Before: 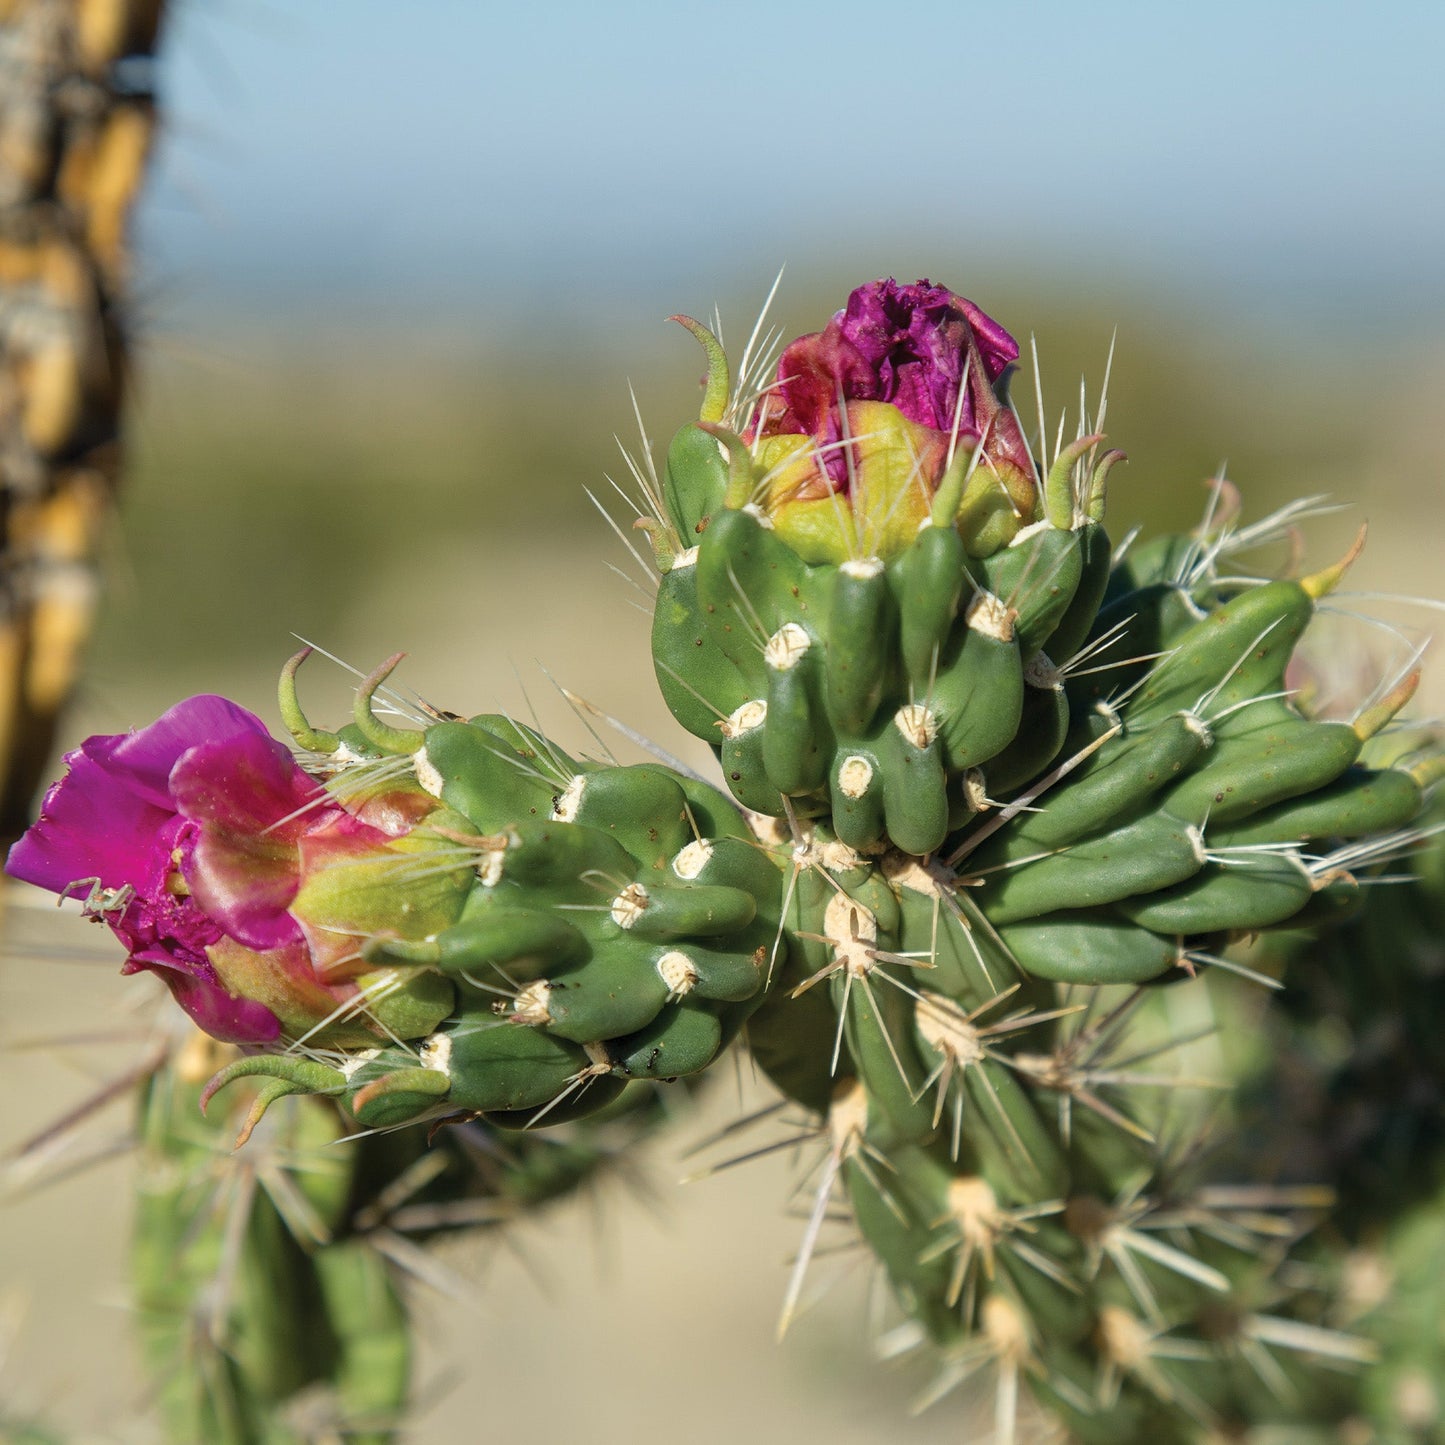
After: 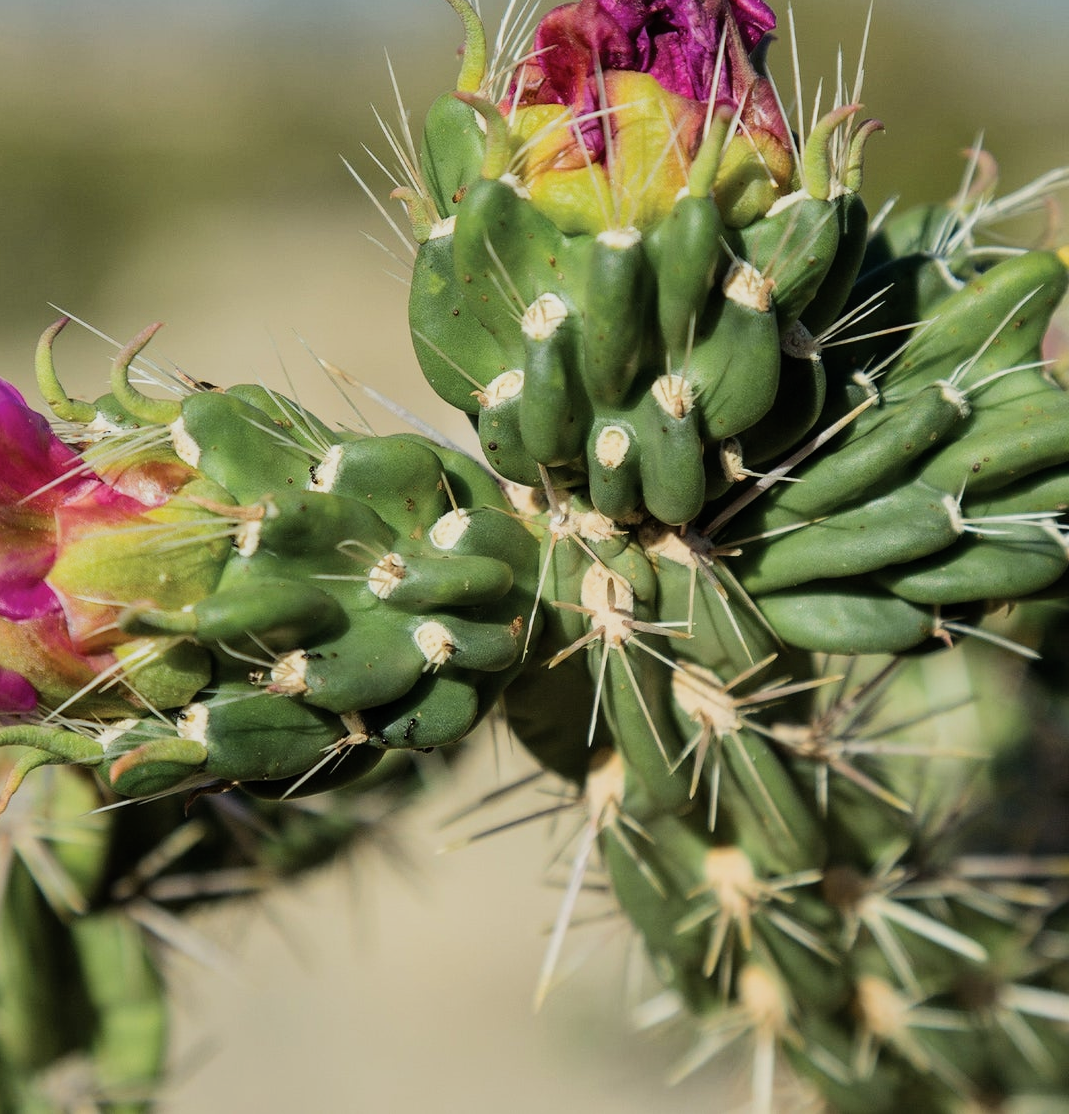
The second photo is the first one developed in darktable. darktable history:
crop: left 16.871%, top 22.857%, right 9.116%
filmic rgb: black relative exposure -7.5 EV, white relative exposure 5 EV, hardness 3.31, contrast 1.3, contrast in shadows safe
